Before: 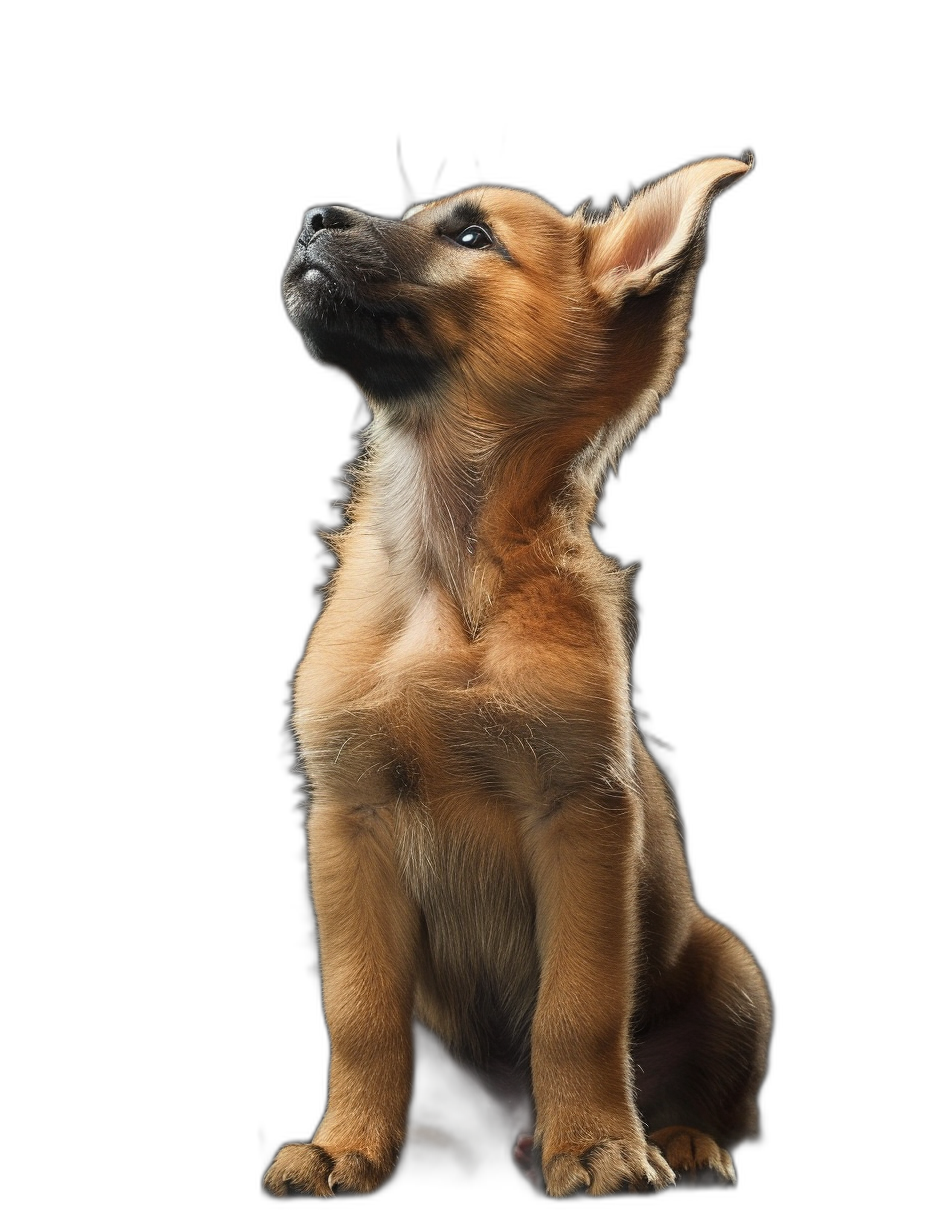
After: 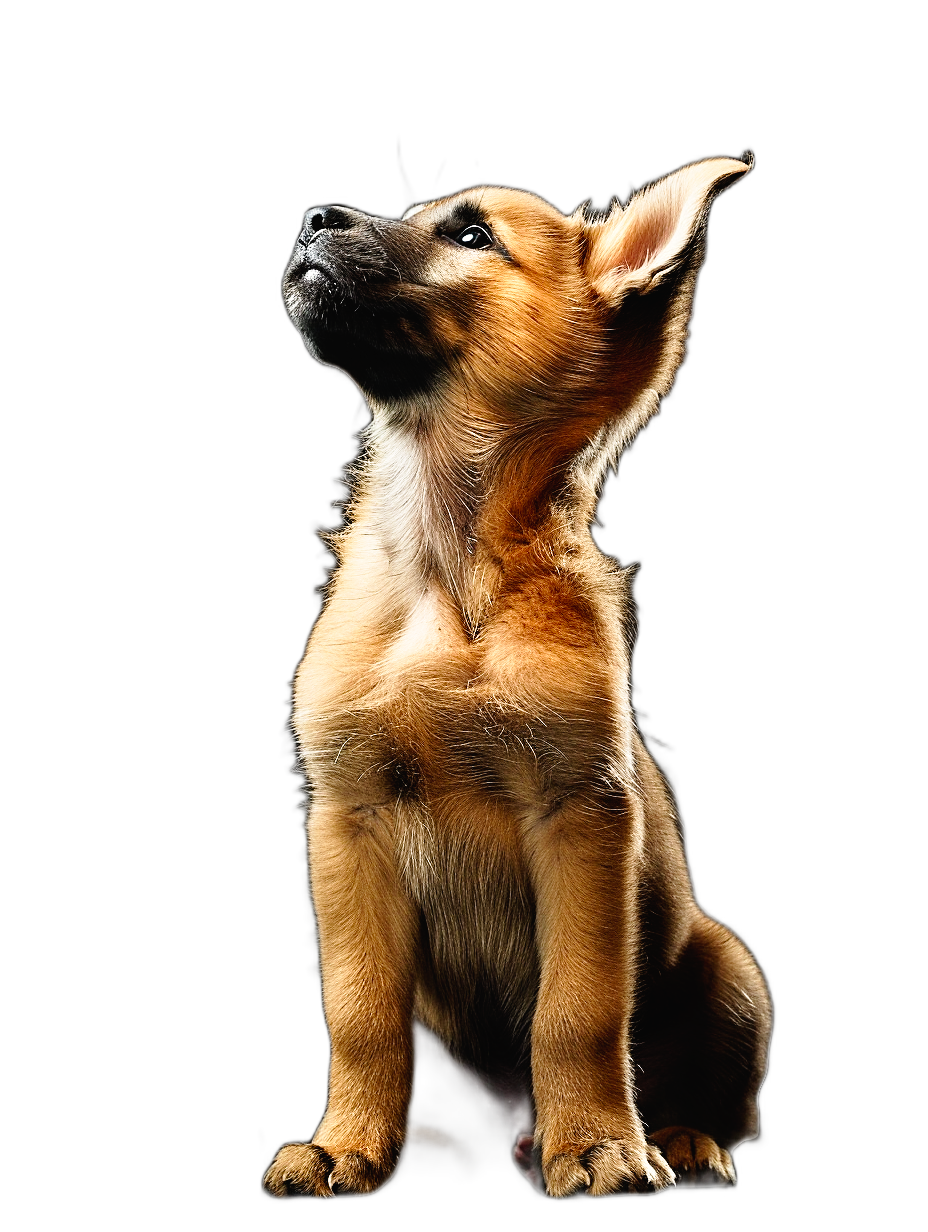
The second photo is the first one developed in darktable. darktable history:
contrast equalizer: y [[0.439, 0.44, 0.442, 0.457, 0.493, 0.498], [0.5 ×6], [0.5 ×6], [0 ×6], [0 ×6]], mix -0.987
sharpen: on, module defaults
tone curve: curves: ch0 [(0, 0.016) (0.11, 0.039) (0.259, 0.235) (0.383, 0.437) (0.499, 0.597) (0.733, 0.867) (0.843, 0.948) (1, 1)], preserve colors none
